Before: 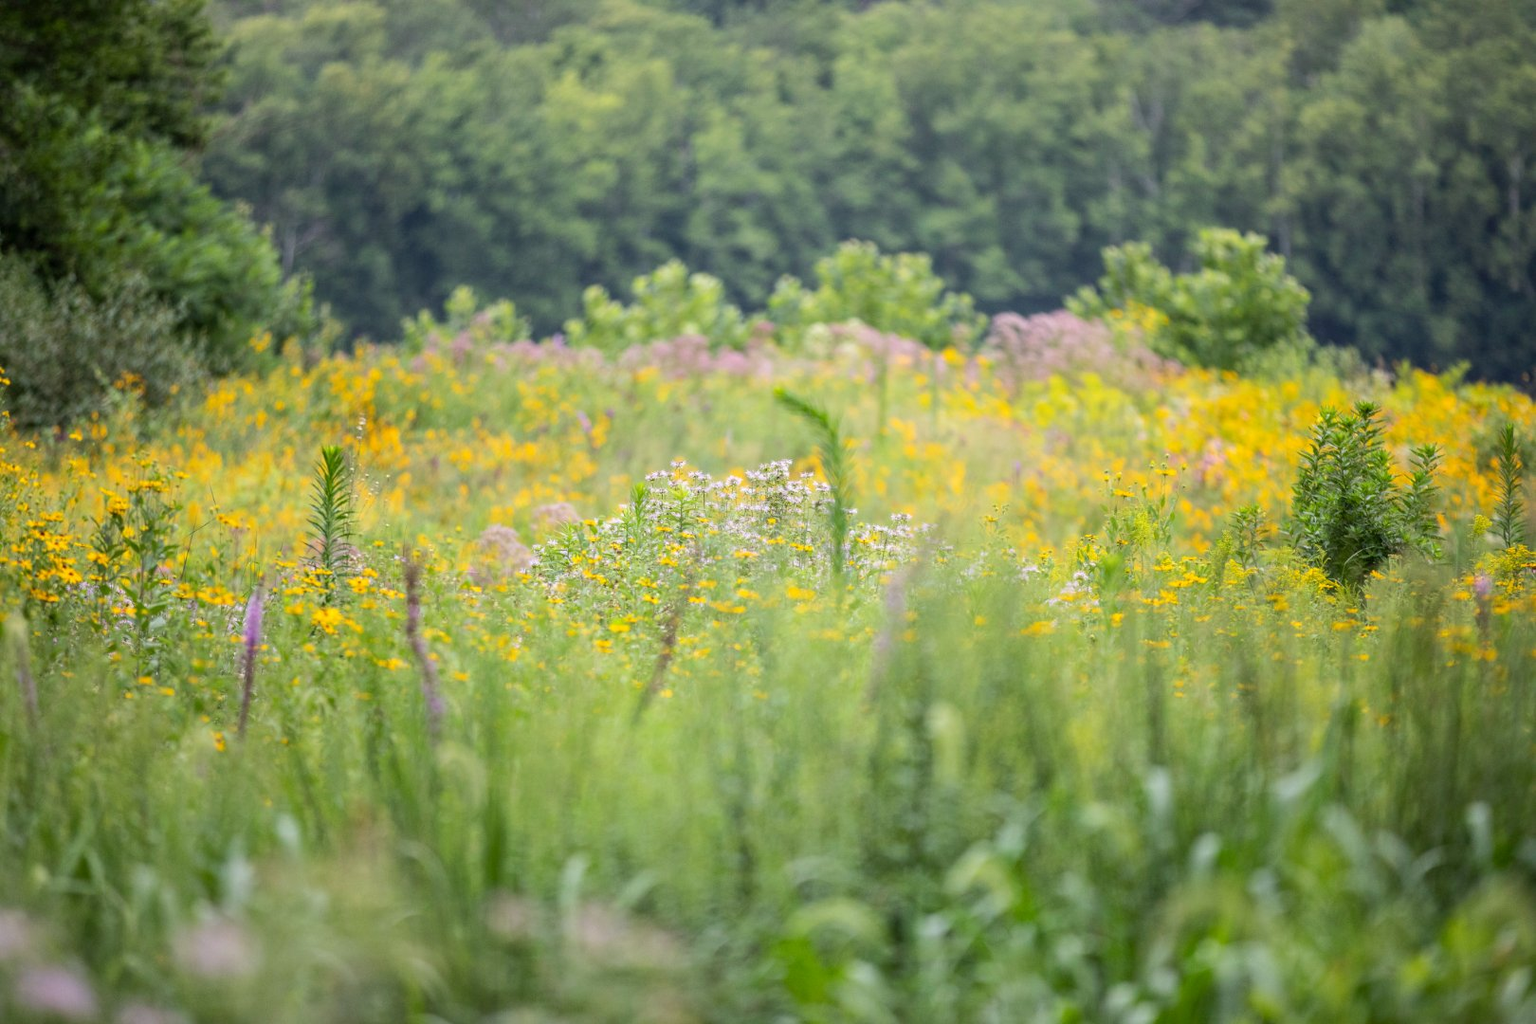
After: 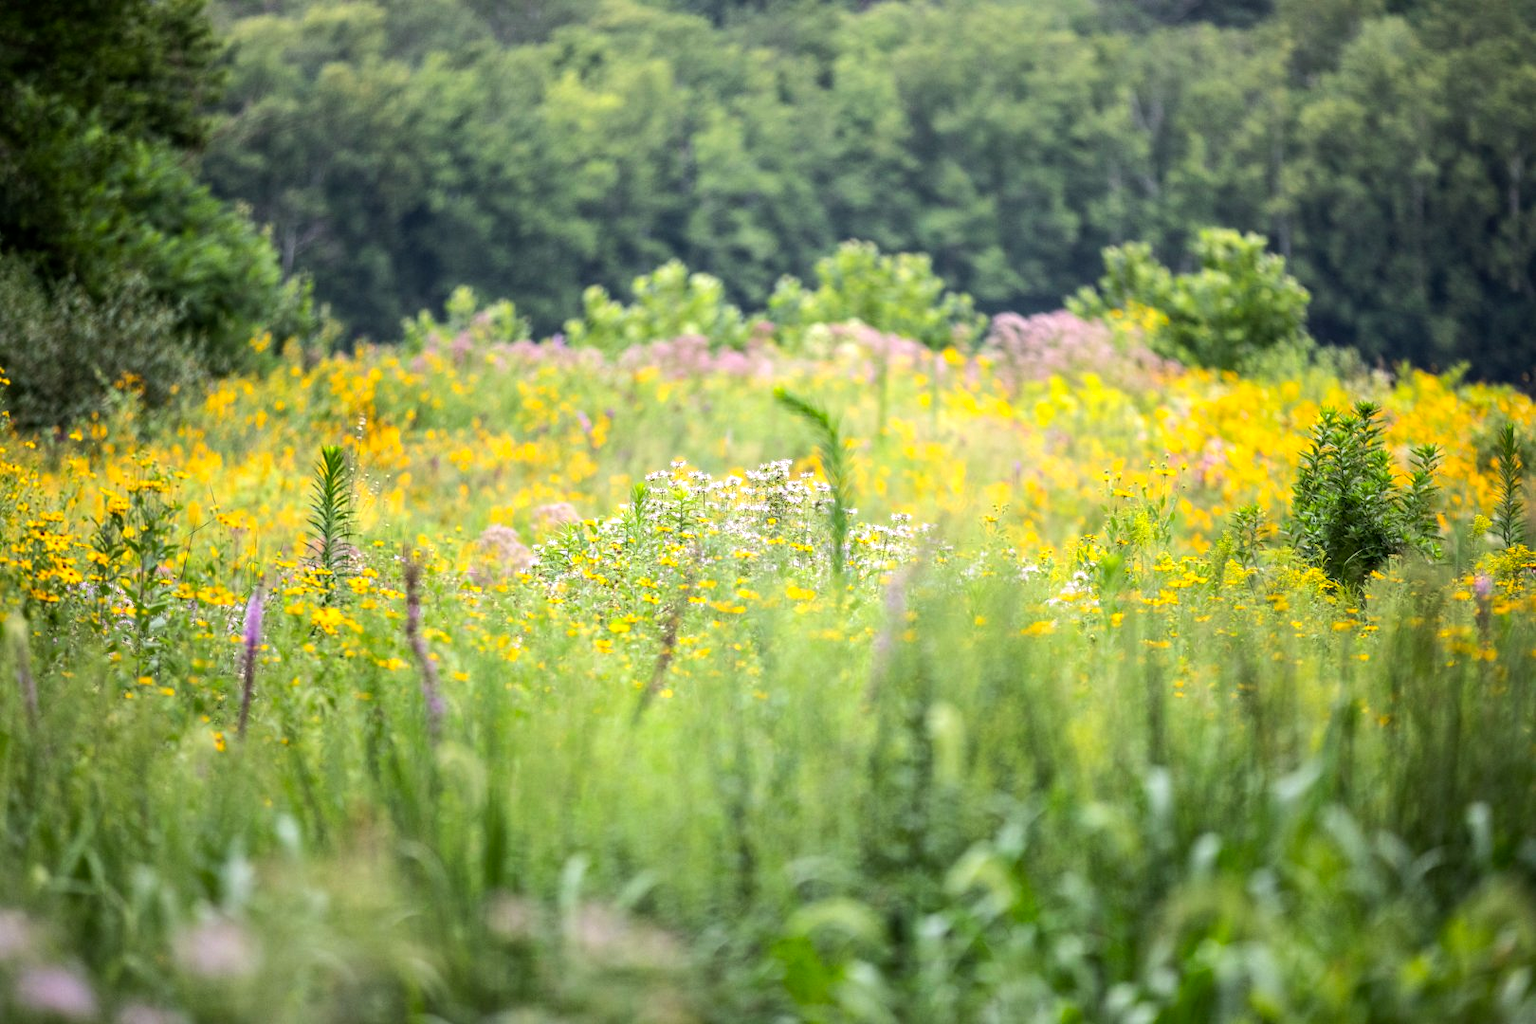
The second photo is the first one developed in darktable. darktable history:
exposure: black level correction 0.002, exposure -0.1 EV, compensate highlight preservation false
color balance: contrast 10%
tone equalizer: -8 EV -0.417 EV, -7 EV -0.389 EV, -6 EV -0.333 EV, -5 EV -0.222 EV, -3 EV 0.222 EV, -2 EV 0.333 EV, -1 EV 0.389 EV, +0 EV 0.417 EV, edges refinement/feathering 500, mask exposure compensation -1.57 EV, preserve details no
